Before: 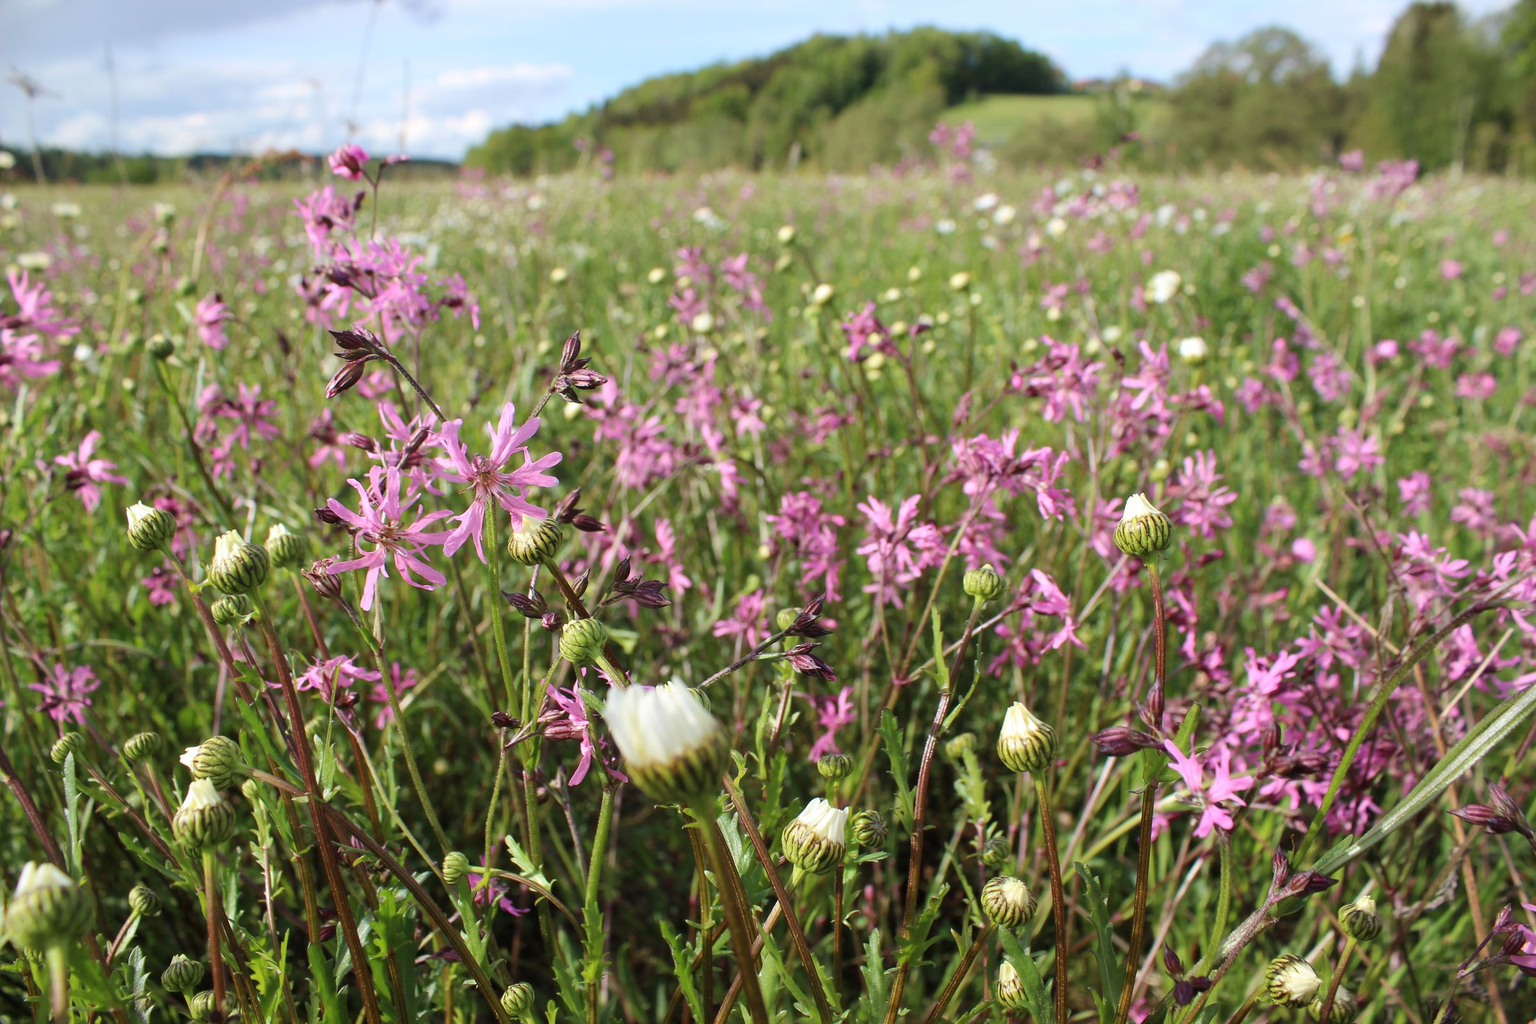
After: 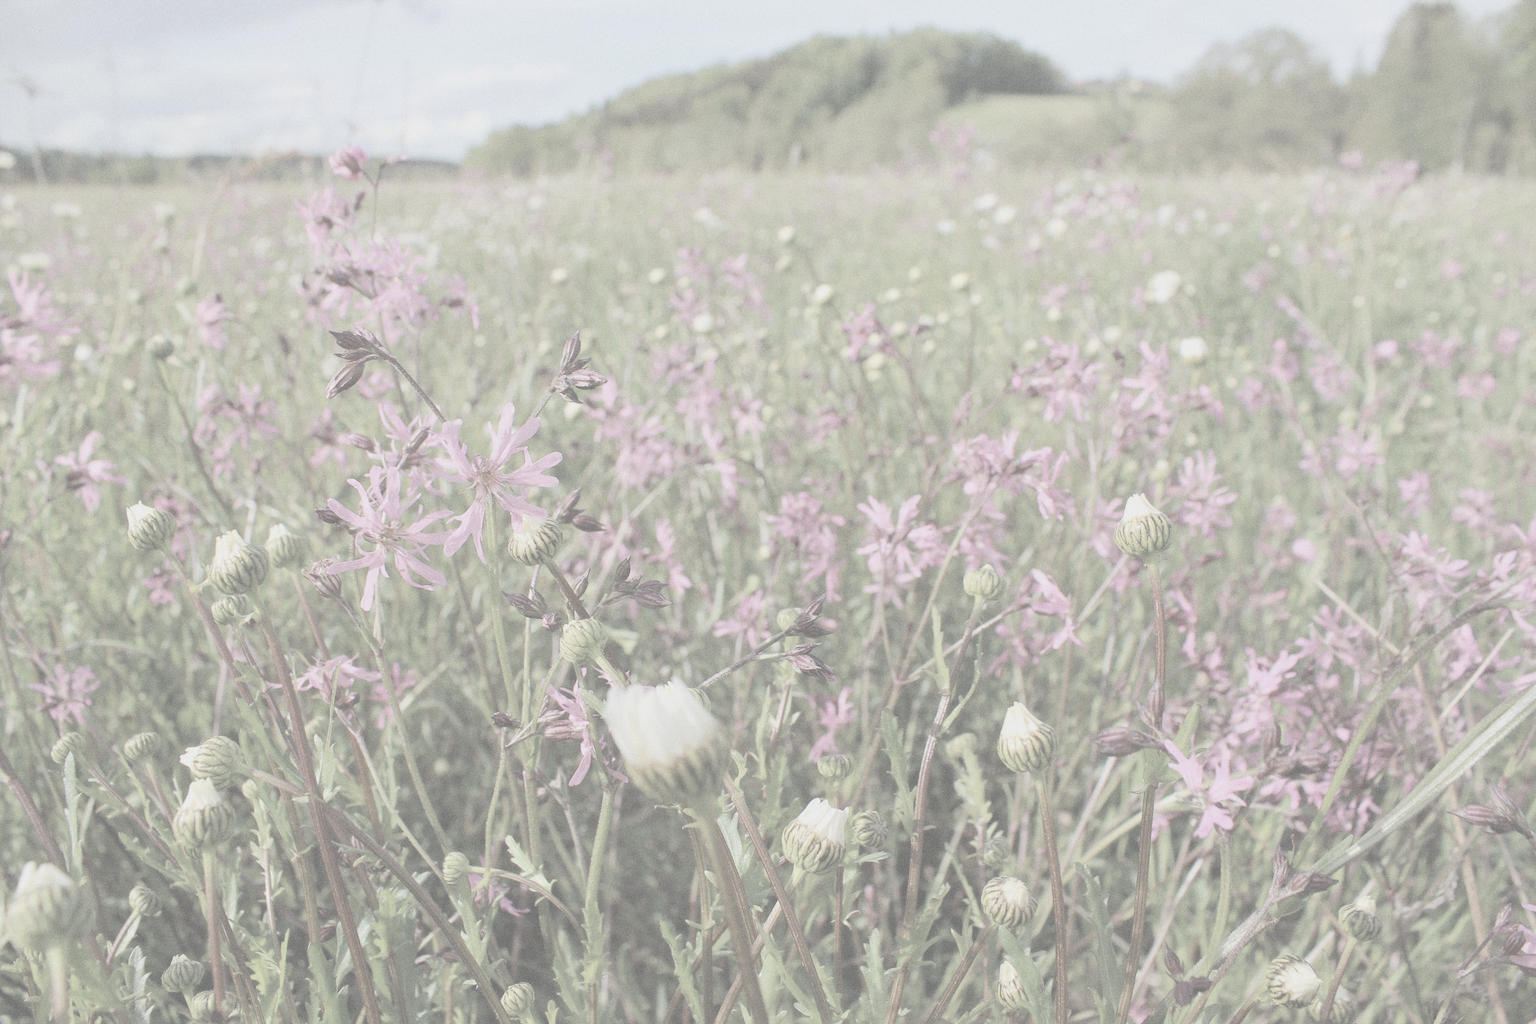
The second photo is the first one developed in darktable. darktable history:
grain: coarseness 0.47 ISO
contrast brightness saturation: contrast -0.32, brightness 0.75, saturation -0.78
